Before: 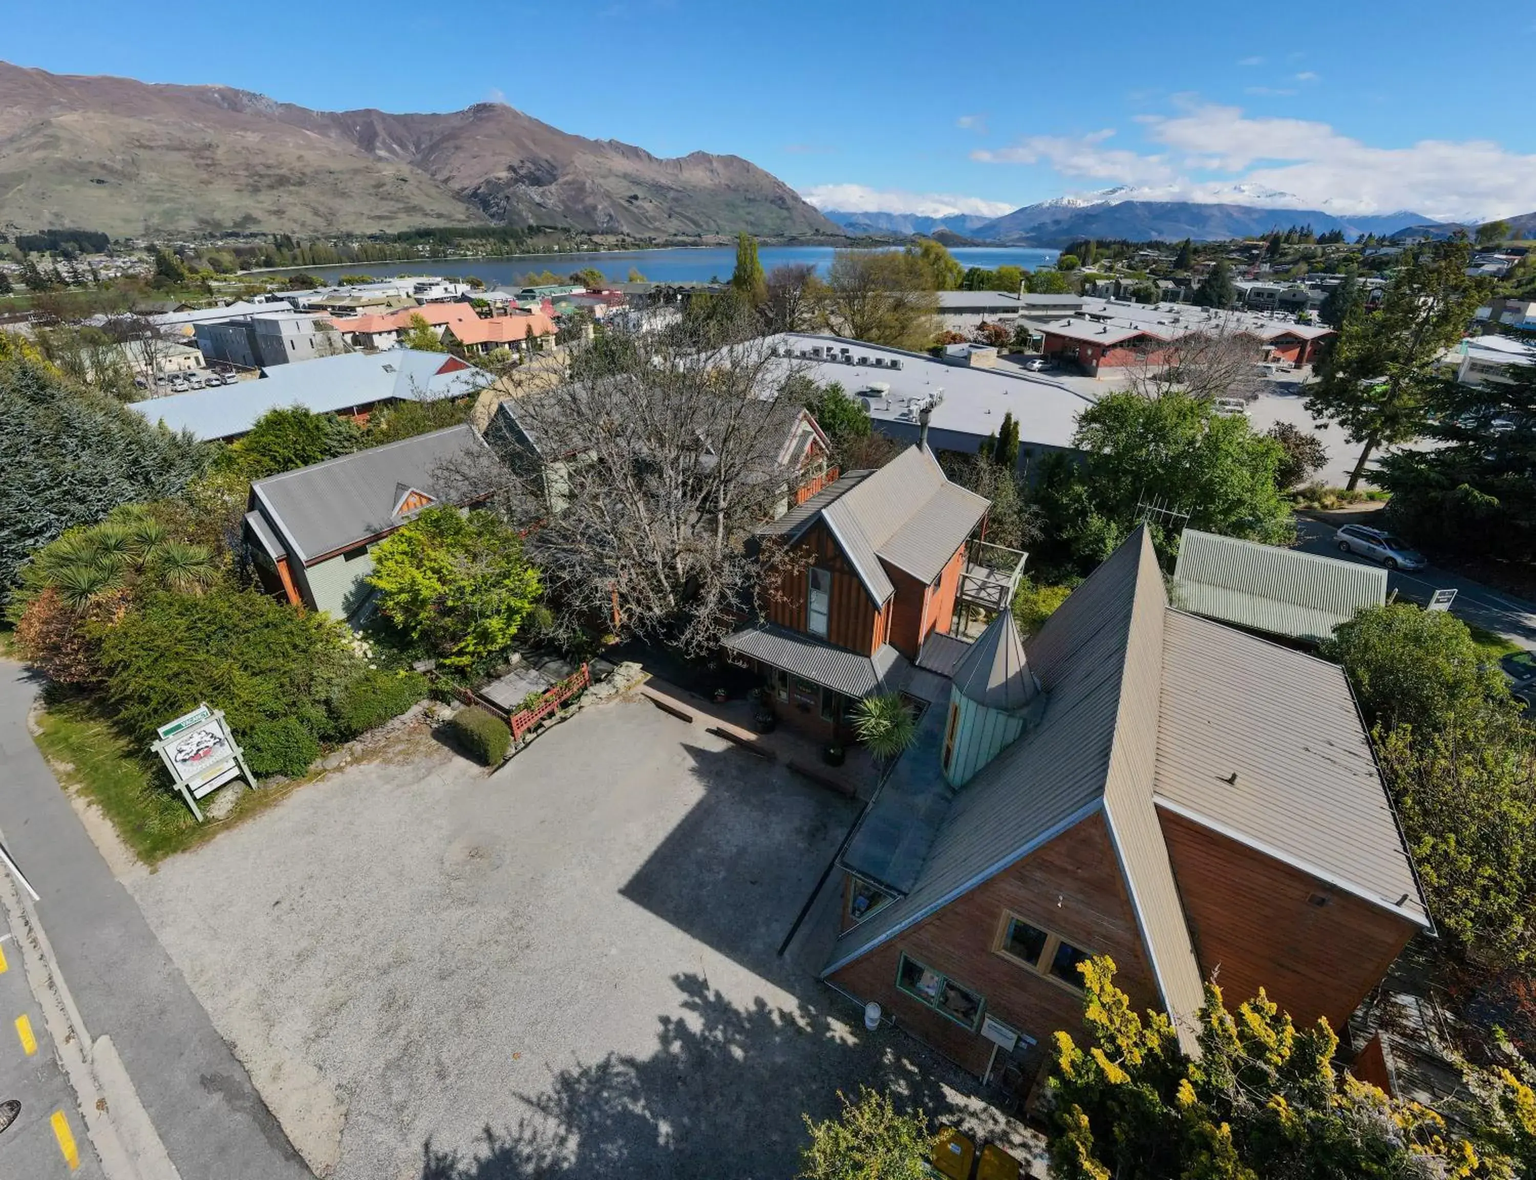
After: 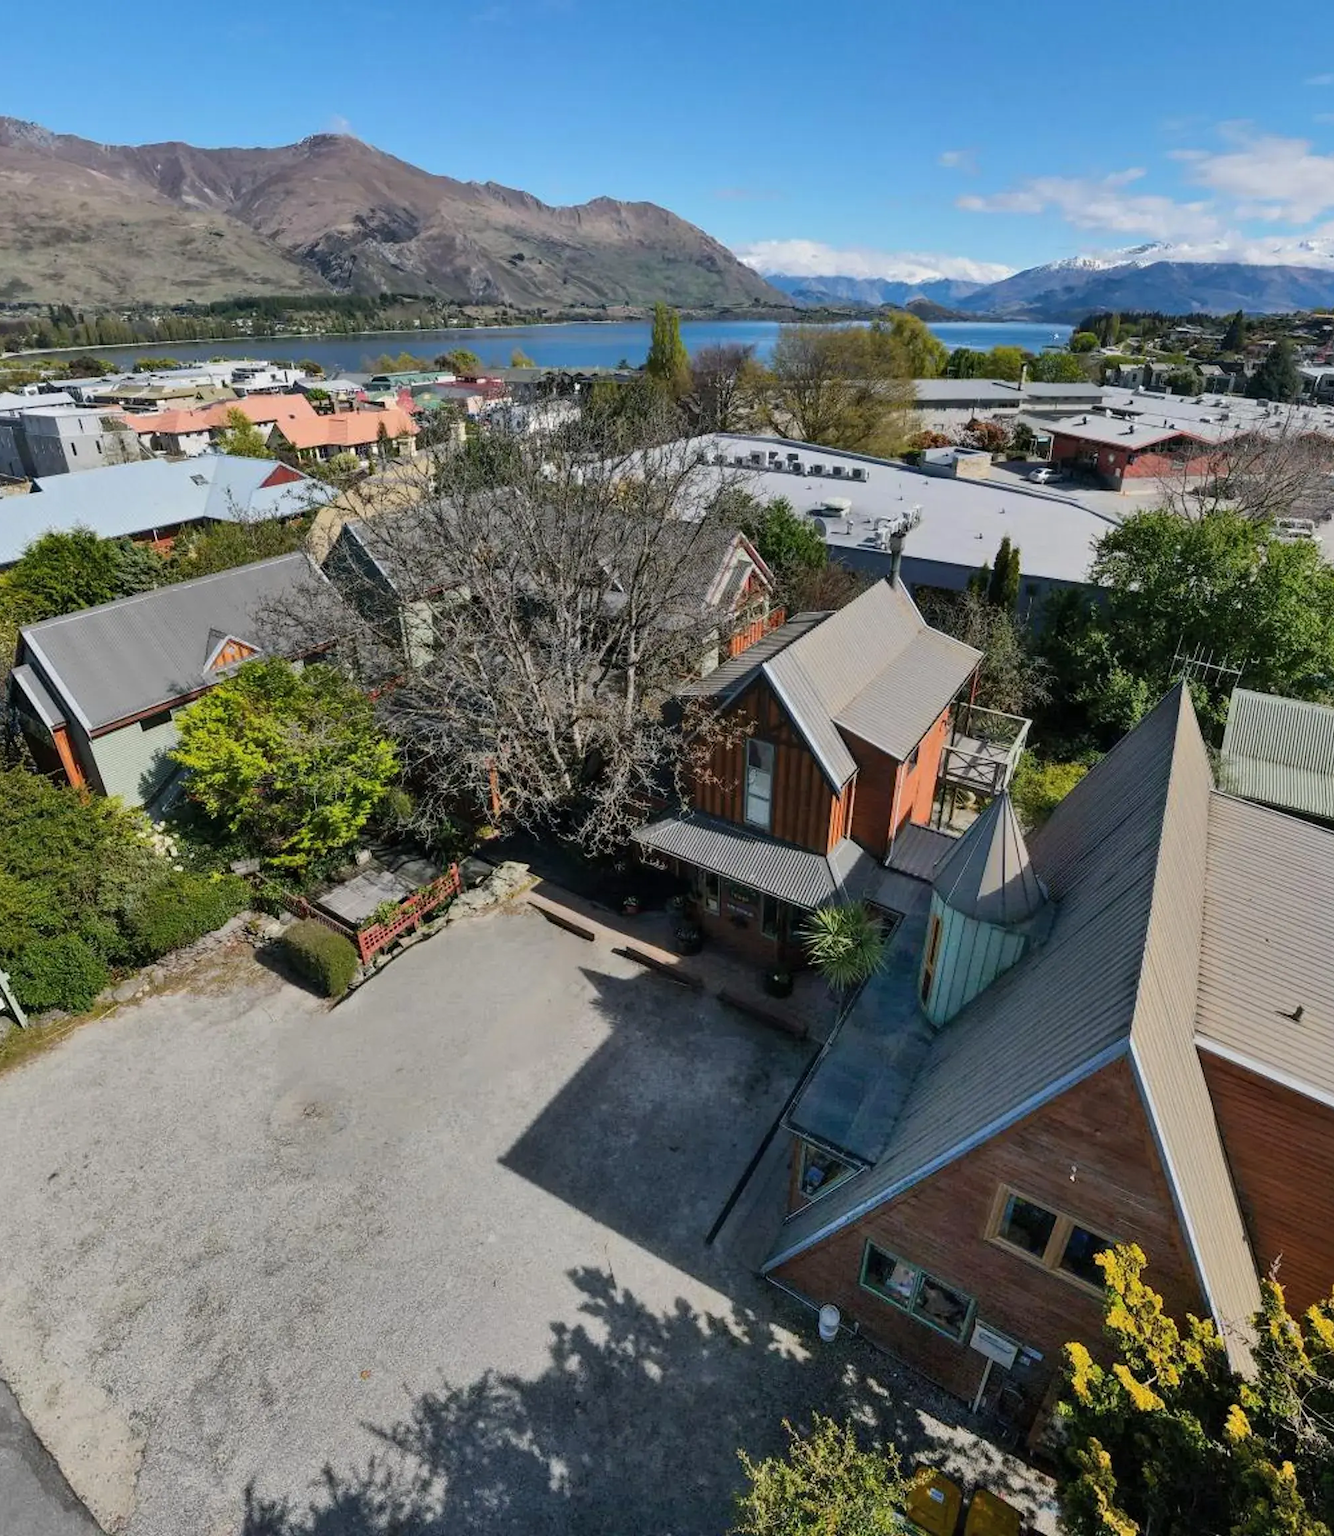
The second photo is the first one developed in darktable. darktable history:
crop: left 15.384%, right 17.893%
shadows and highlights: shadows 34.49, highlights -34.82, soften with gaussian
